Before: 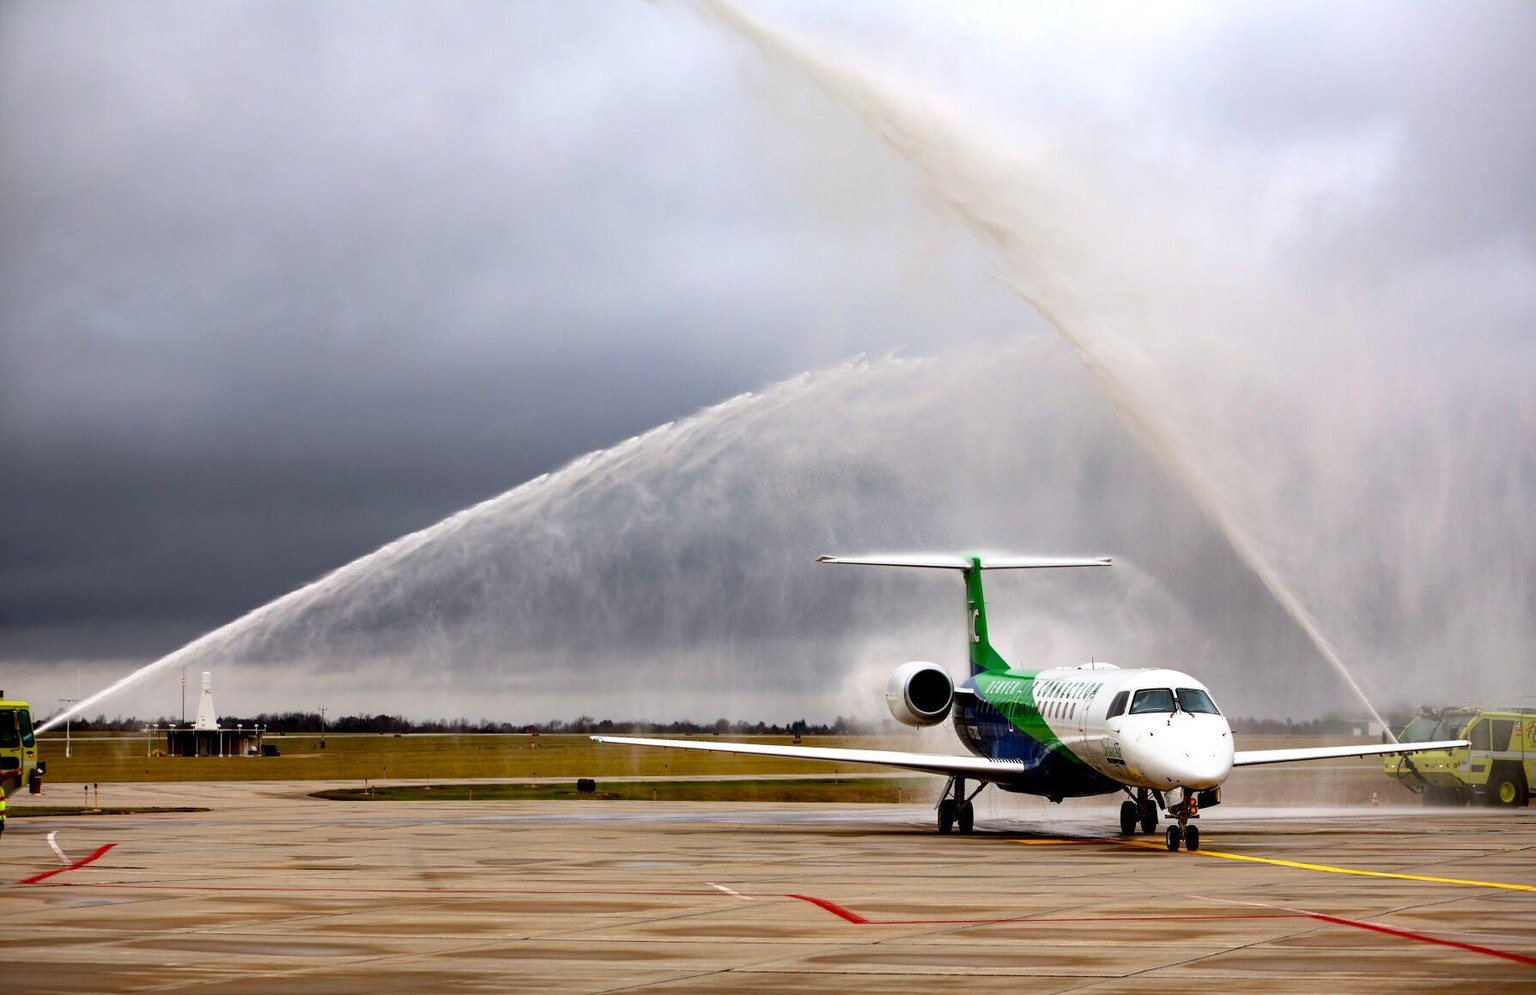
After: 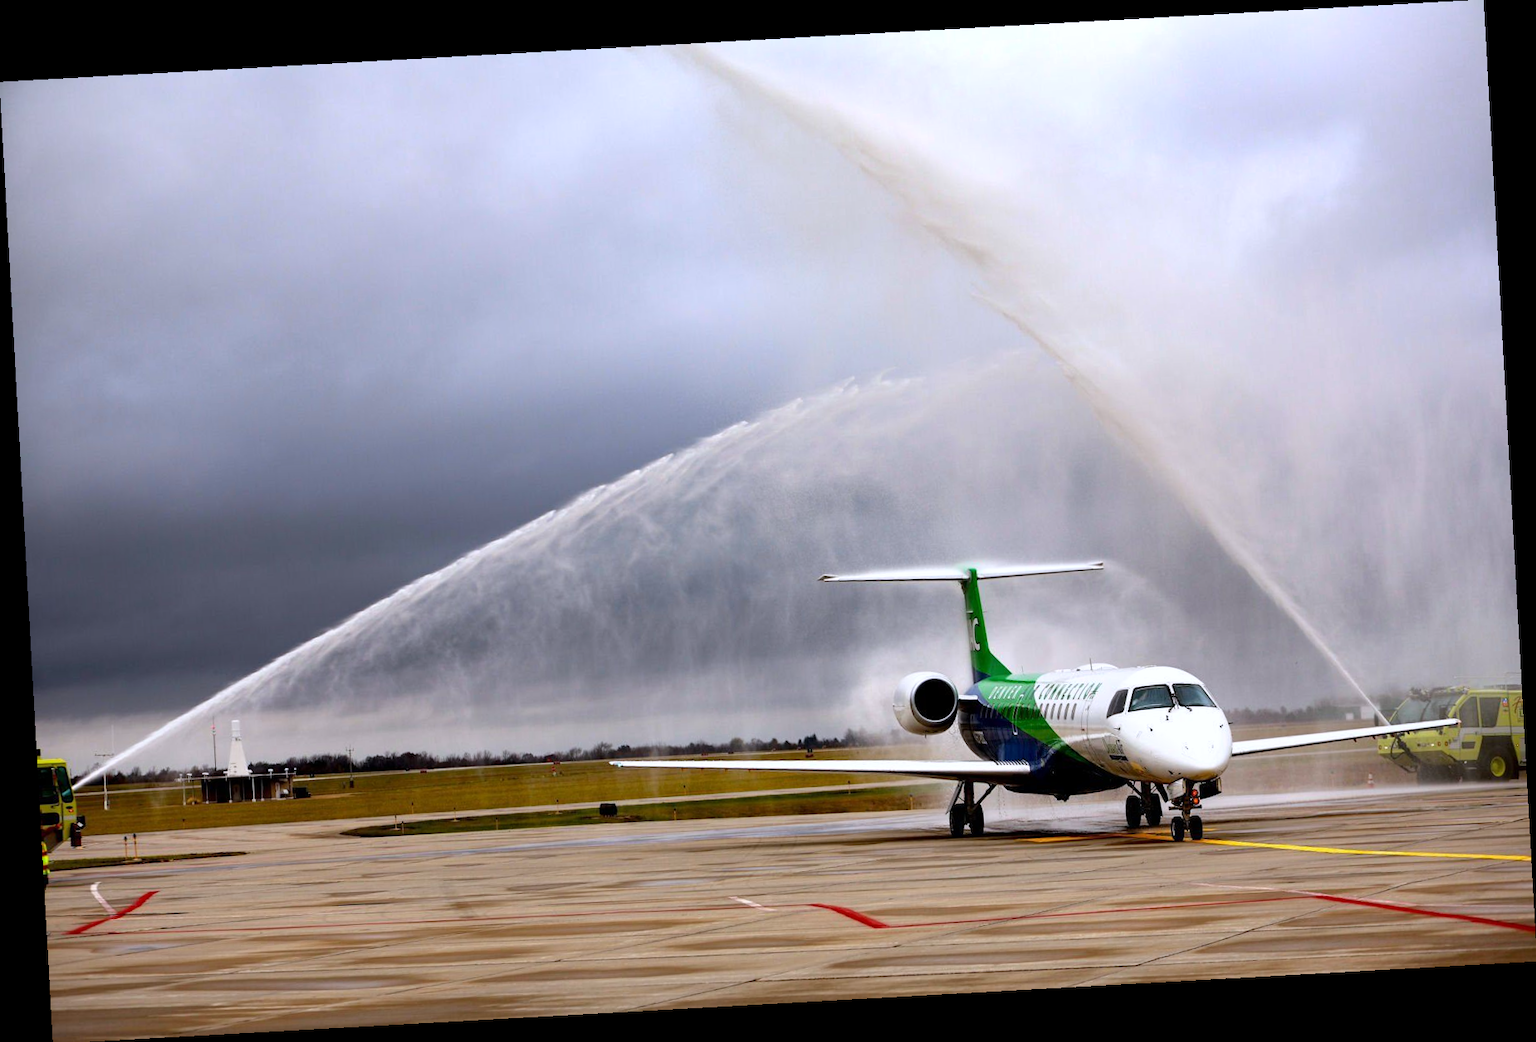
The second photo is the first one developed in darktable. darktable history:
exposure: compensate highlight preservation false
rotate and perspective: rotation -3.18°, automatic cropping off
white balance: red 0.984, blue 1.059
